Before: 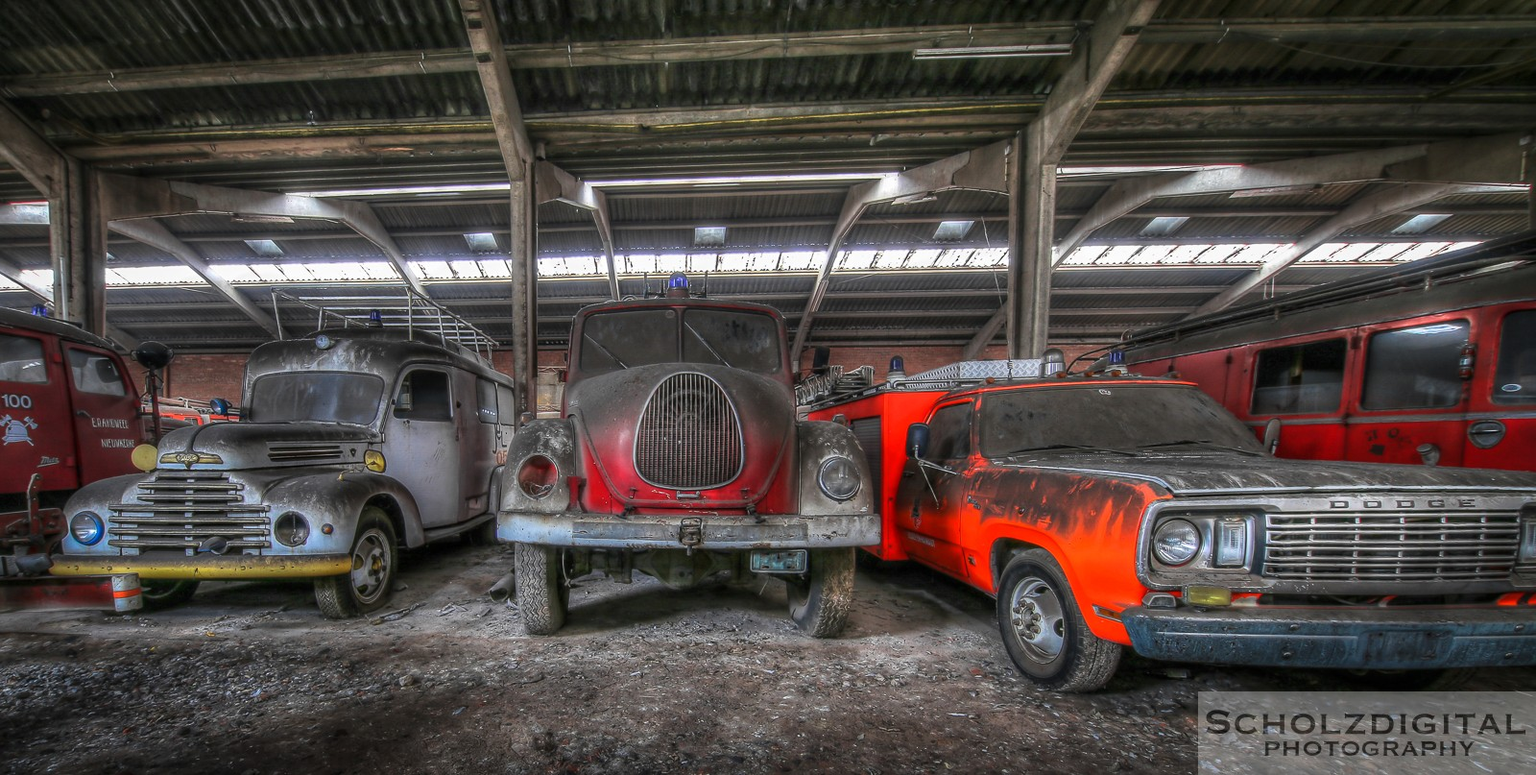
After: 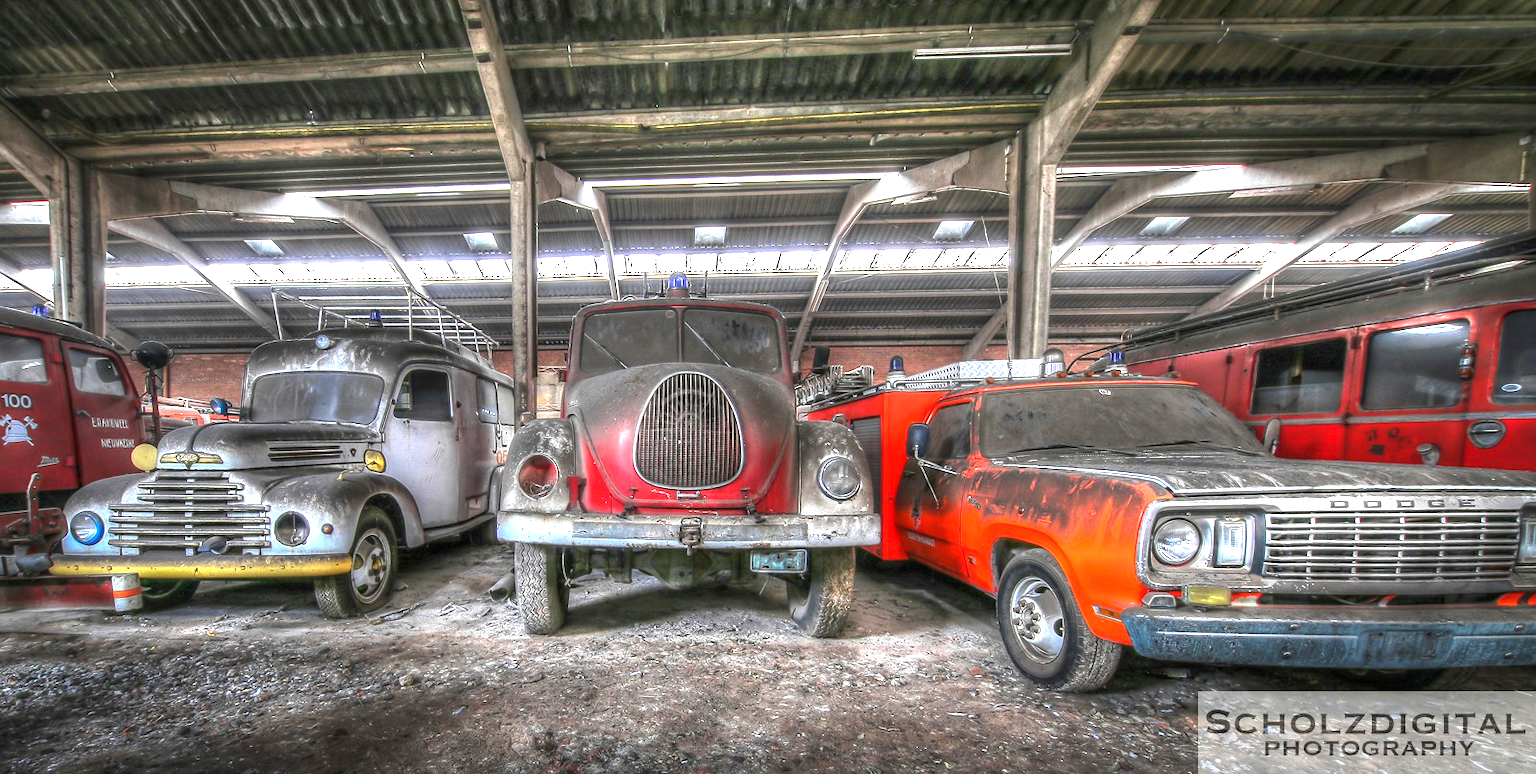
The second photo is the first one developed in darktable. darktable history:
exposure: black level correction 0, exposure 1.472 EV, compensate highlight preservation false
